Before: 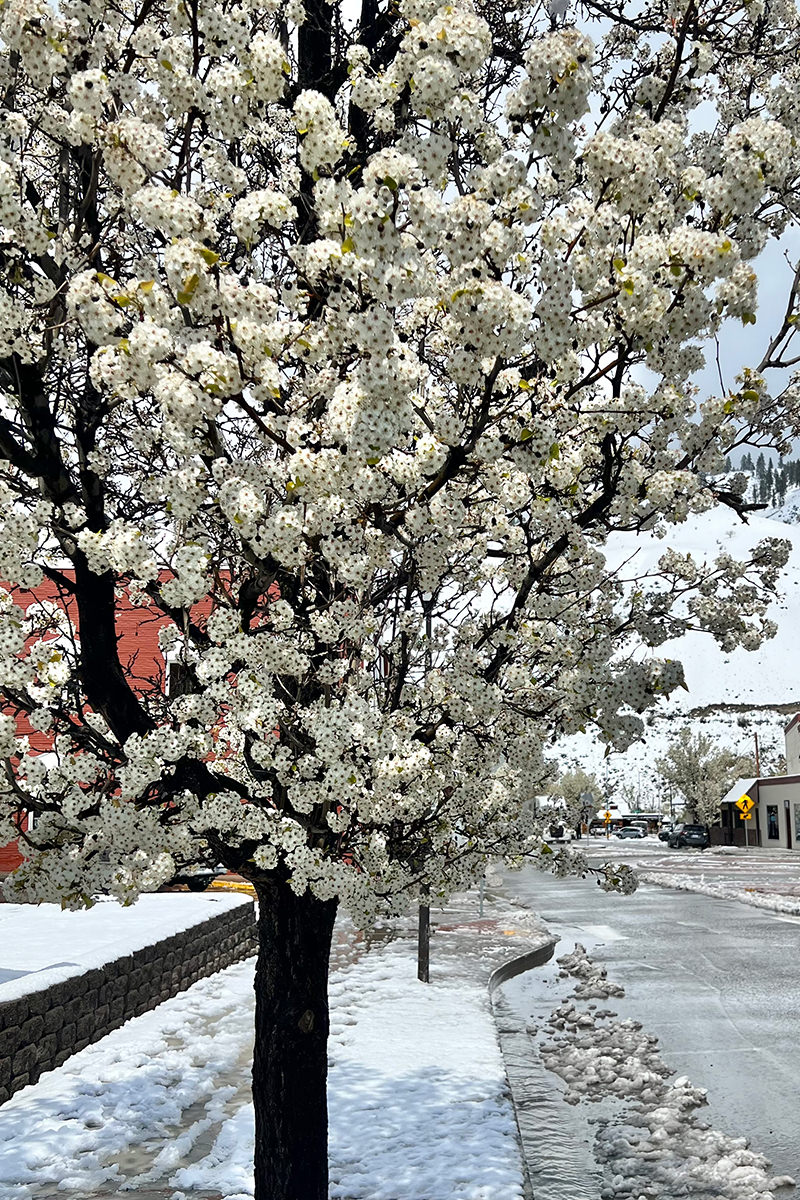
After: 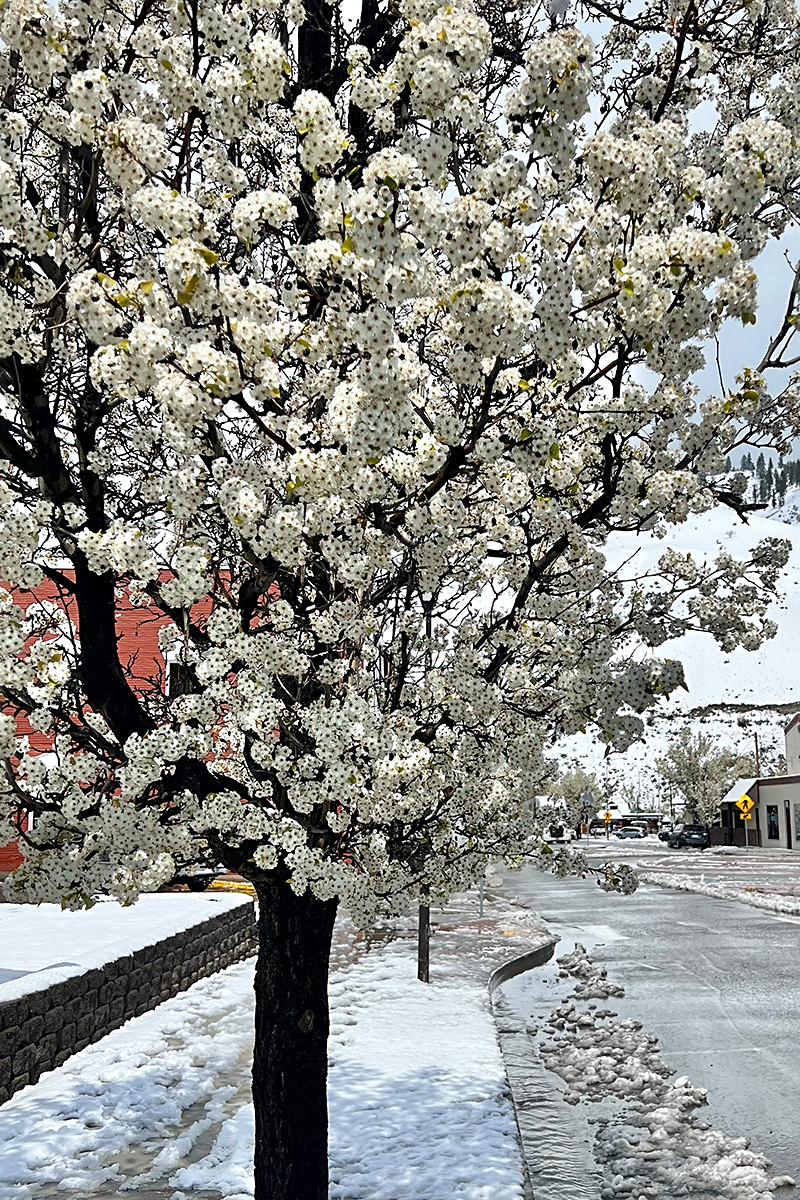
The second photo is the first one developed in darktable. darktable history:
sharpen: radius 2.526, amount 0.323
